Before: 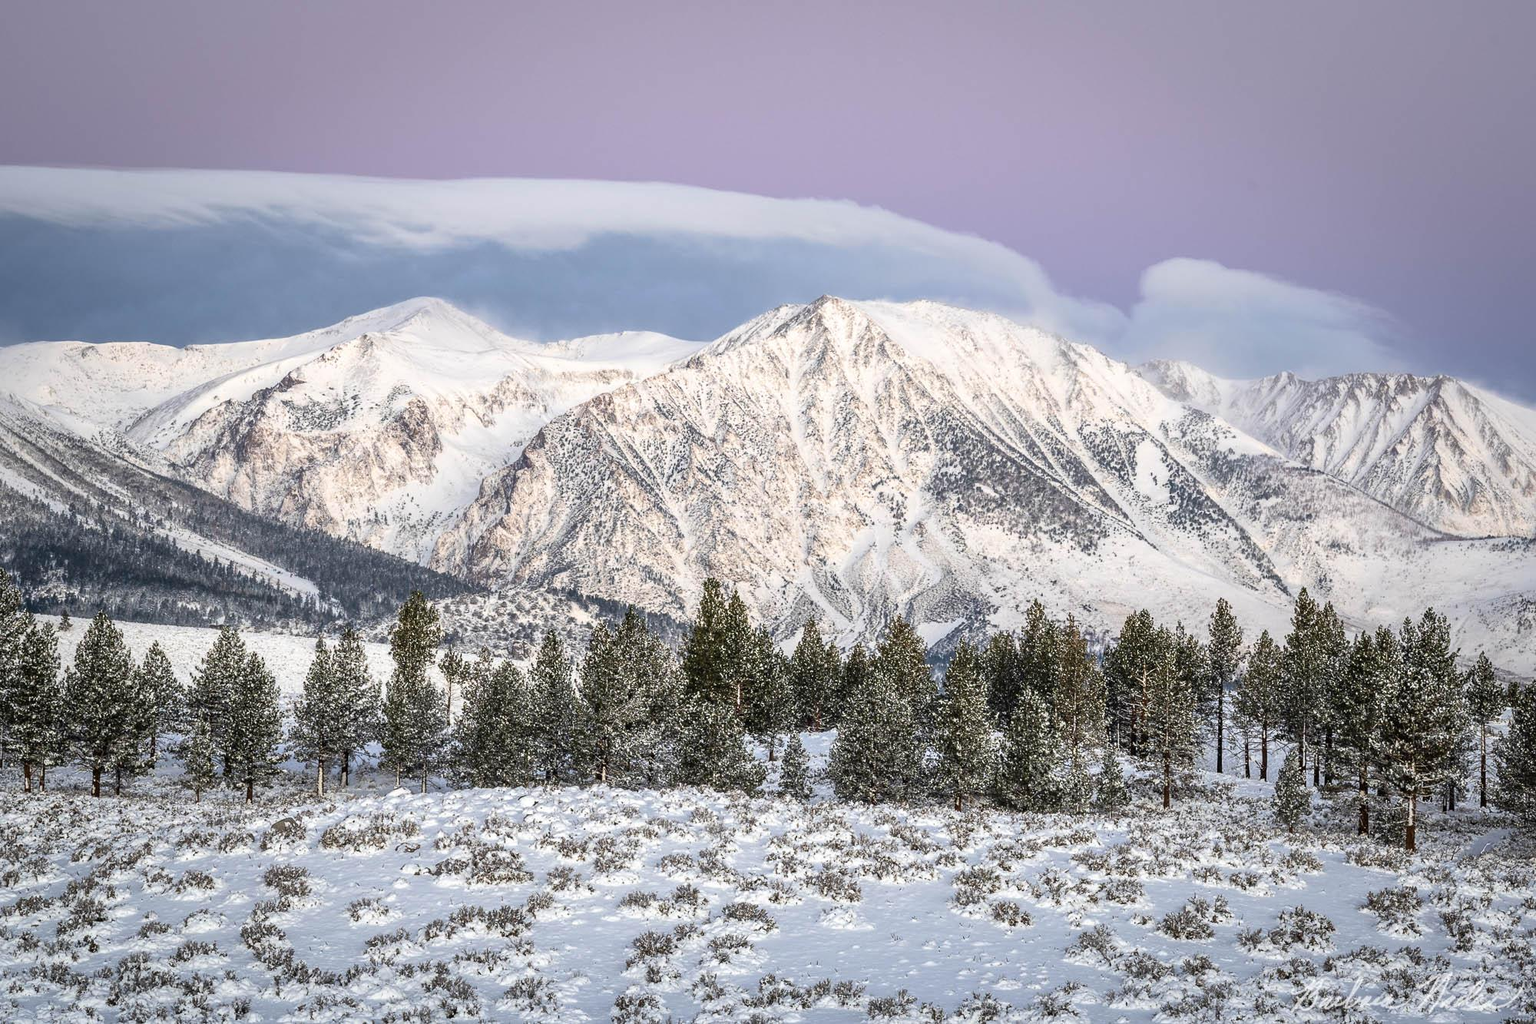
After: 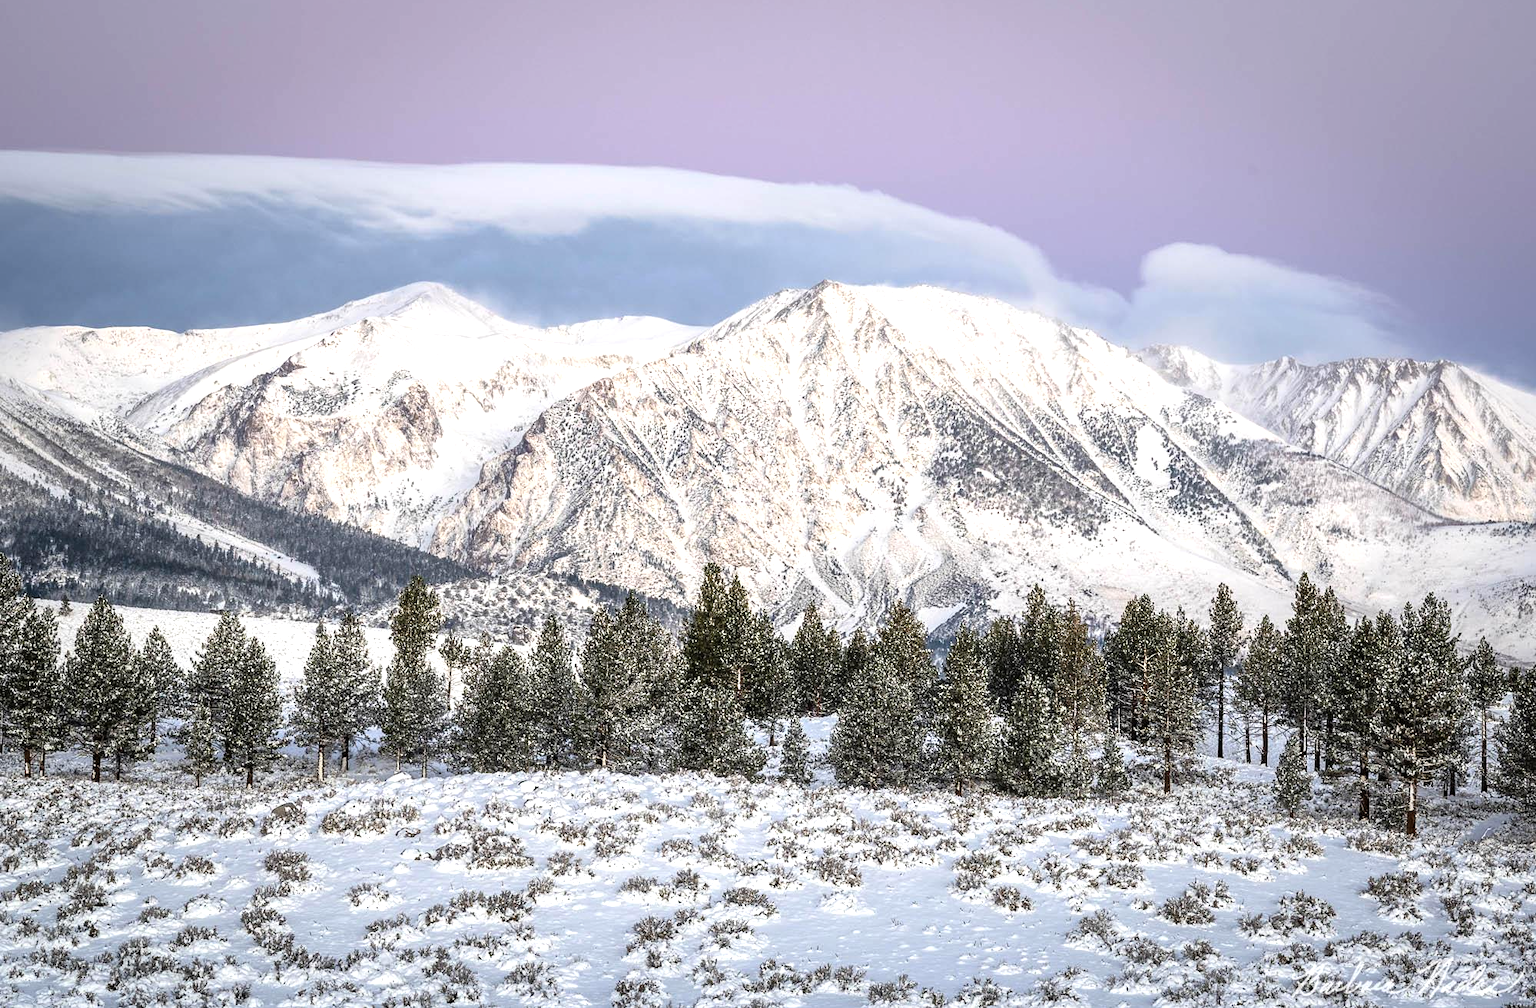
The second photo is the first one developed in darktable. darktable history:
crop: top 1.551%, right 0.039%
tone equalizer: -8 EV -0.406 EV, -7 EV -0.363 EV, -6 EV -0.371 EV, -5 EV -0.198 EV, -3 EV 0.217 EV, -2 EV 0.323 EV, -1 EV 0.363 EV, +0 EV 0.402 EV
